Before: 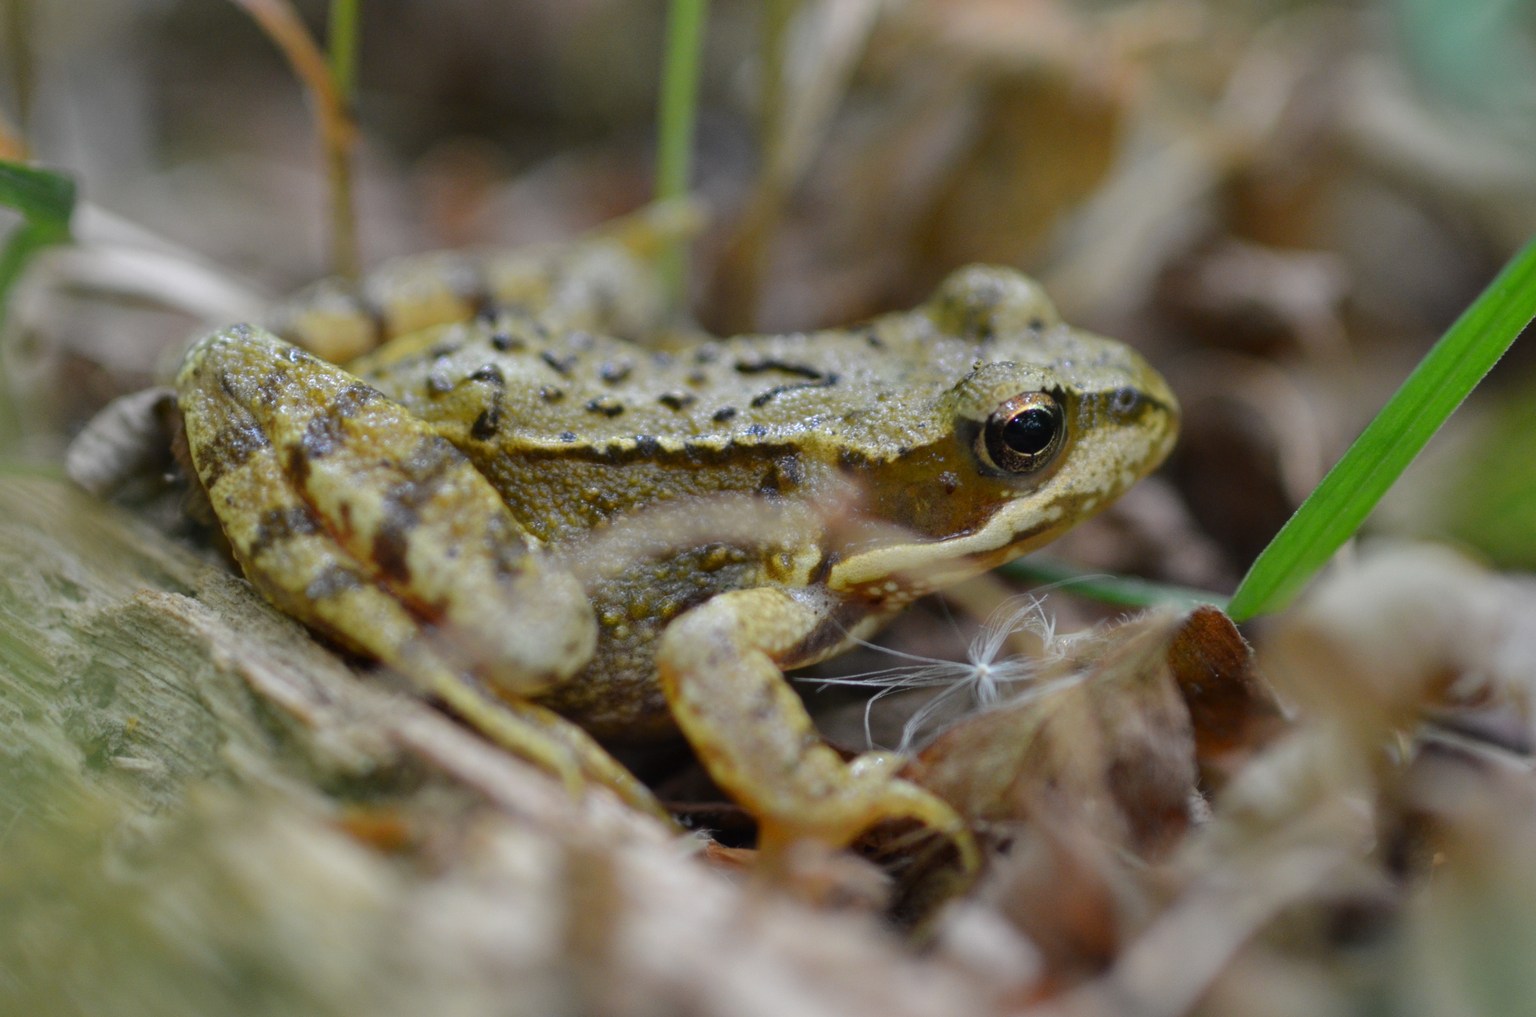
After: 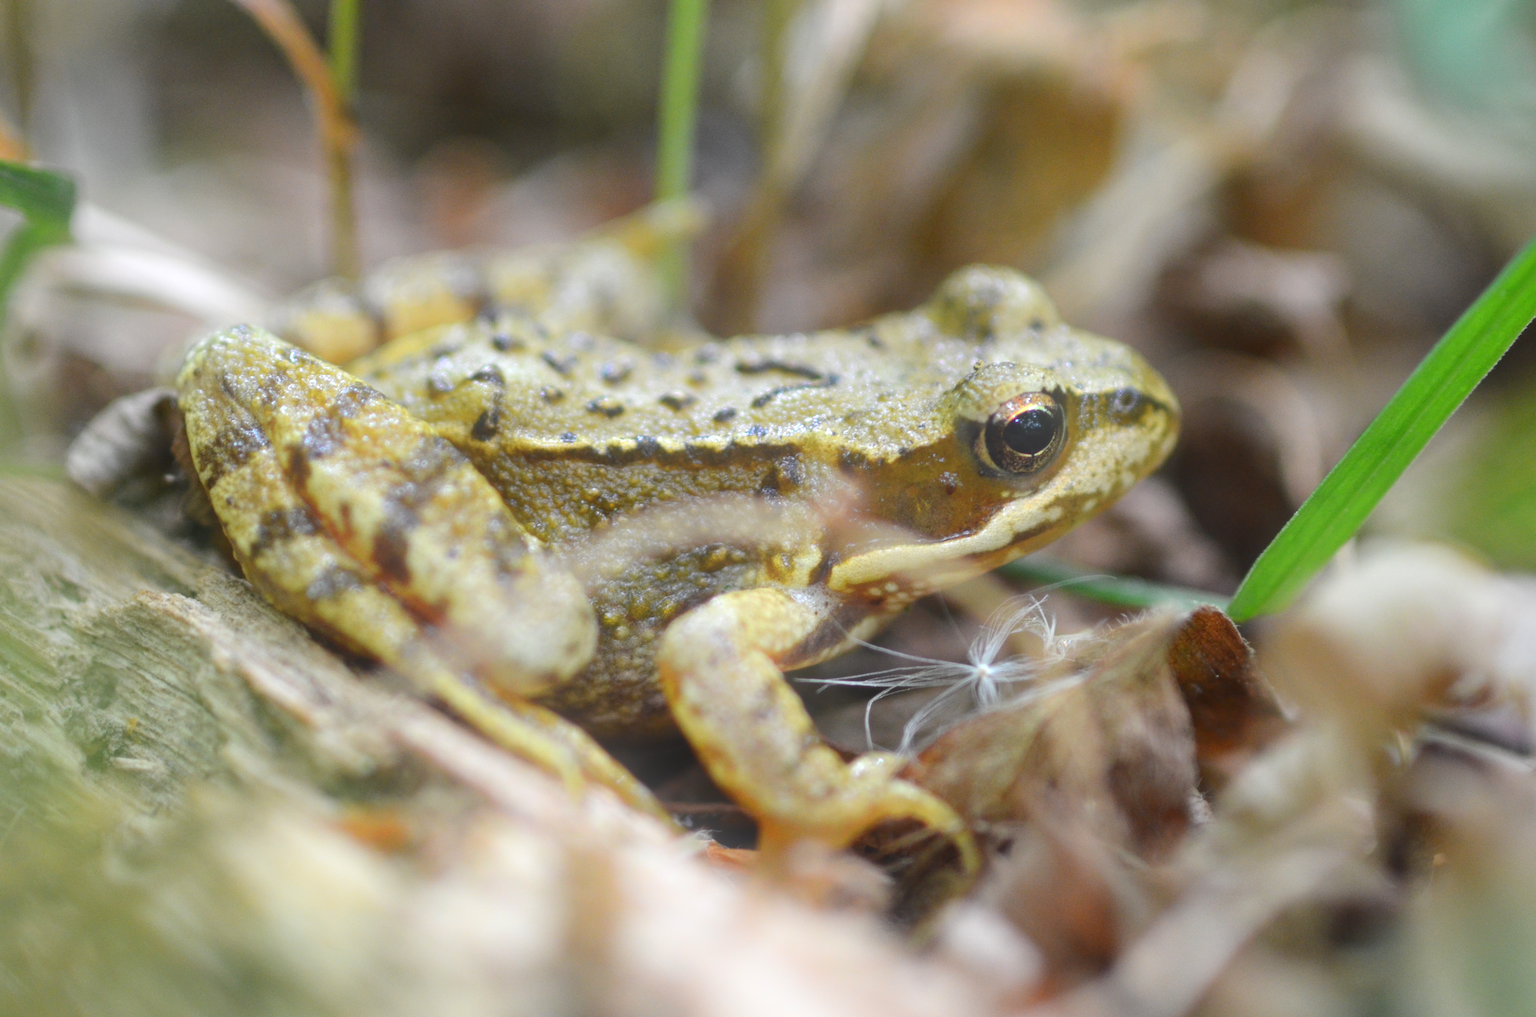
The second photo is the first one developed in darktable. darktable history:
exposure: black level correction -0.002, exposure 0.54 EV, compensate highlight preservation false
bloom: size 40%
